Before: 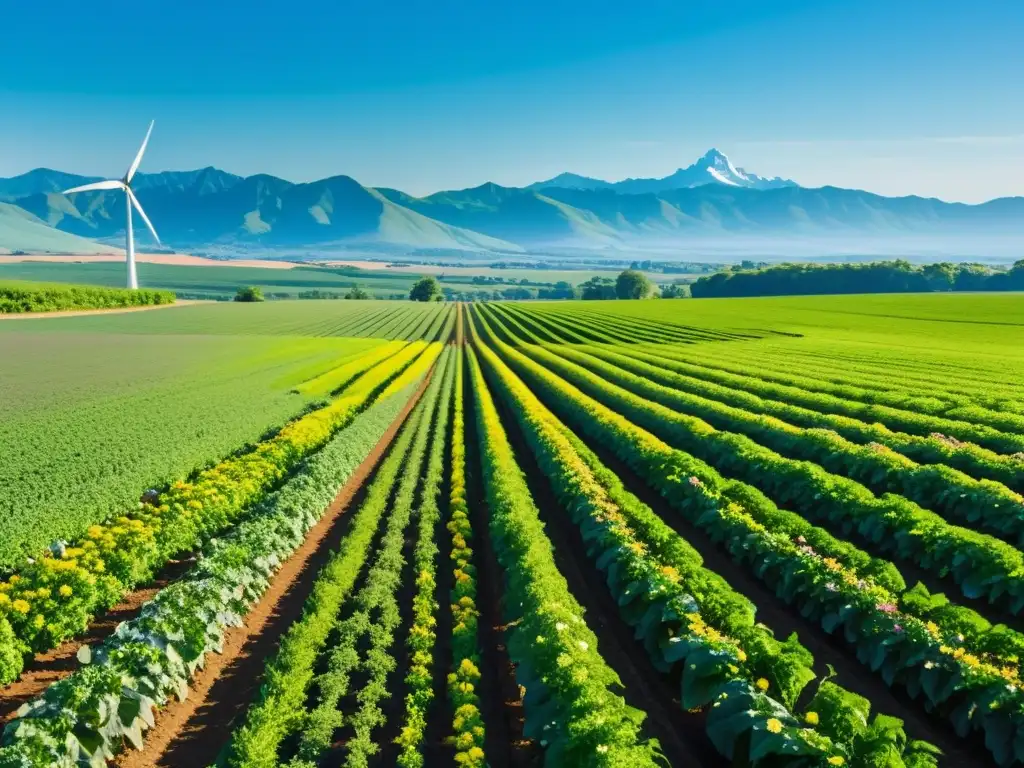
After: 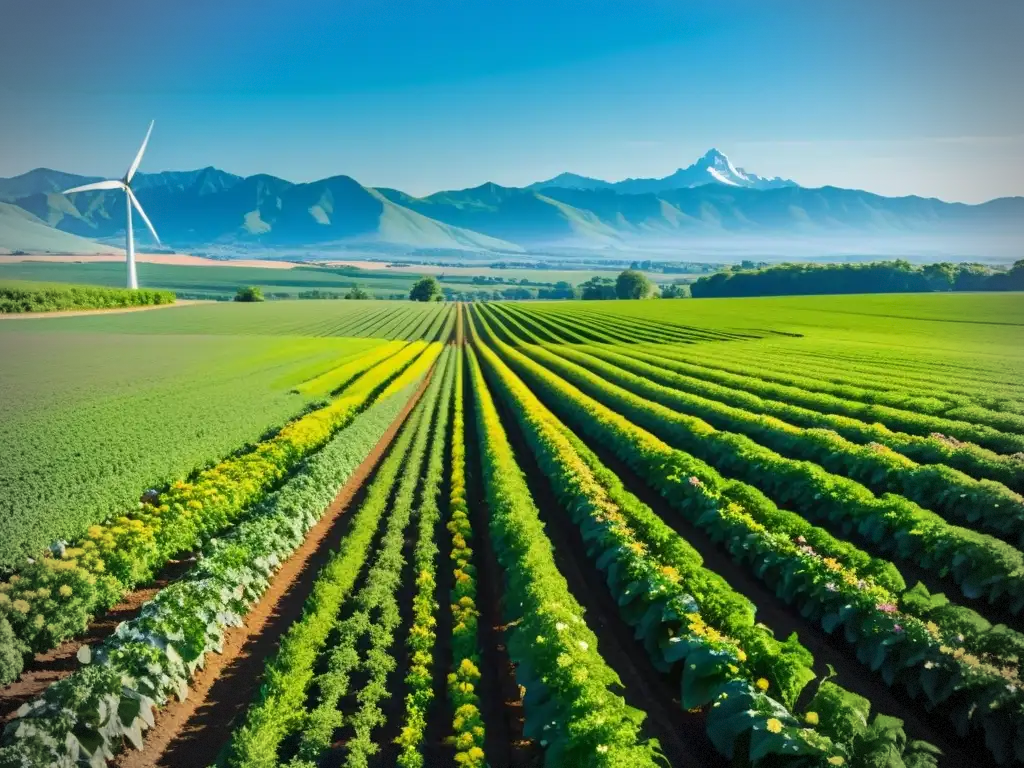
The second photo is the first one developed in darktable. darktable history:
vignetting: fall-off start 73.99%, dithering 8-bit output, unbound false
